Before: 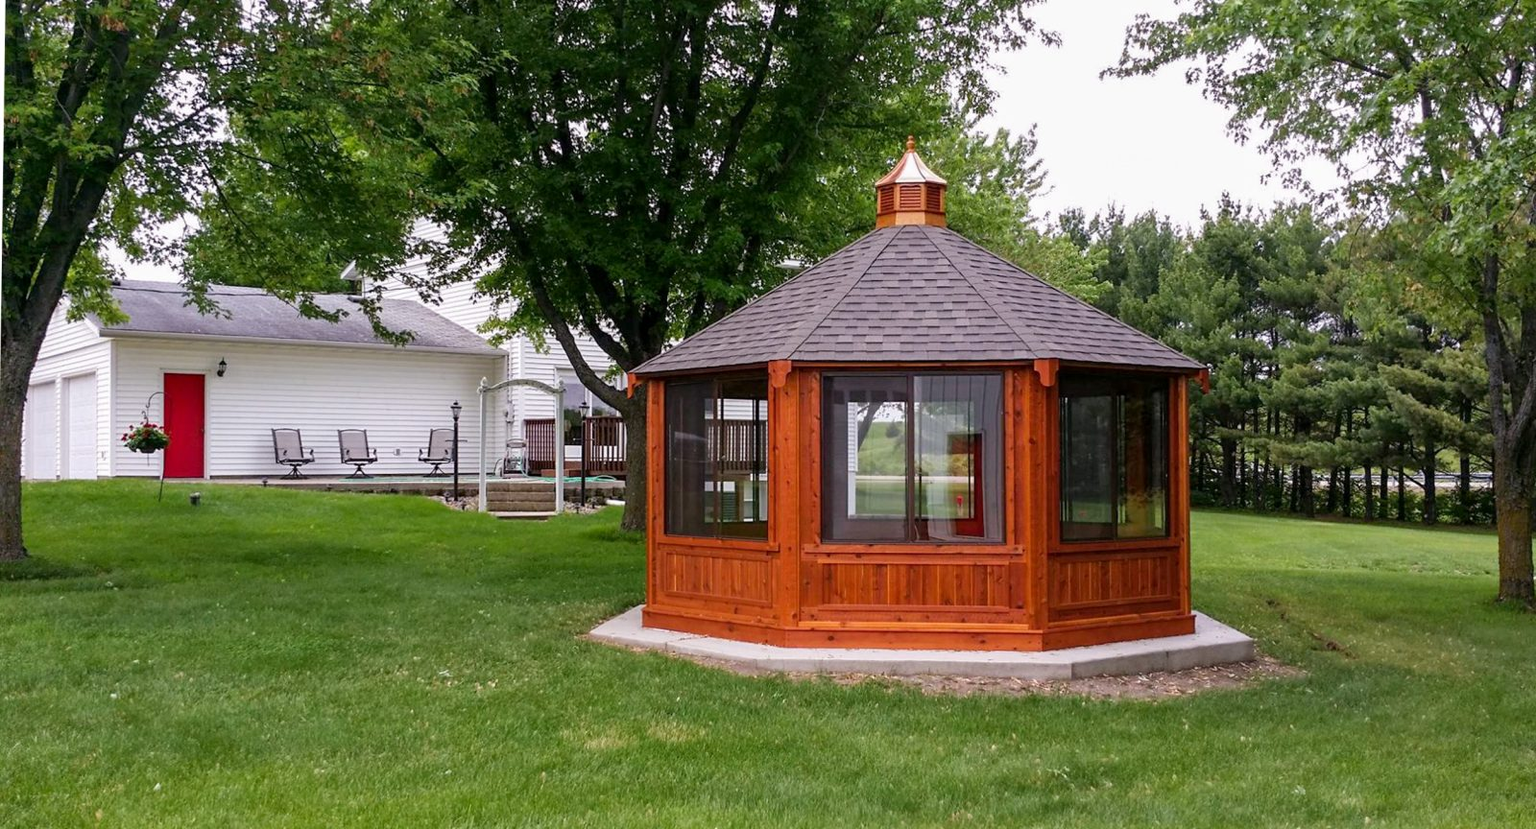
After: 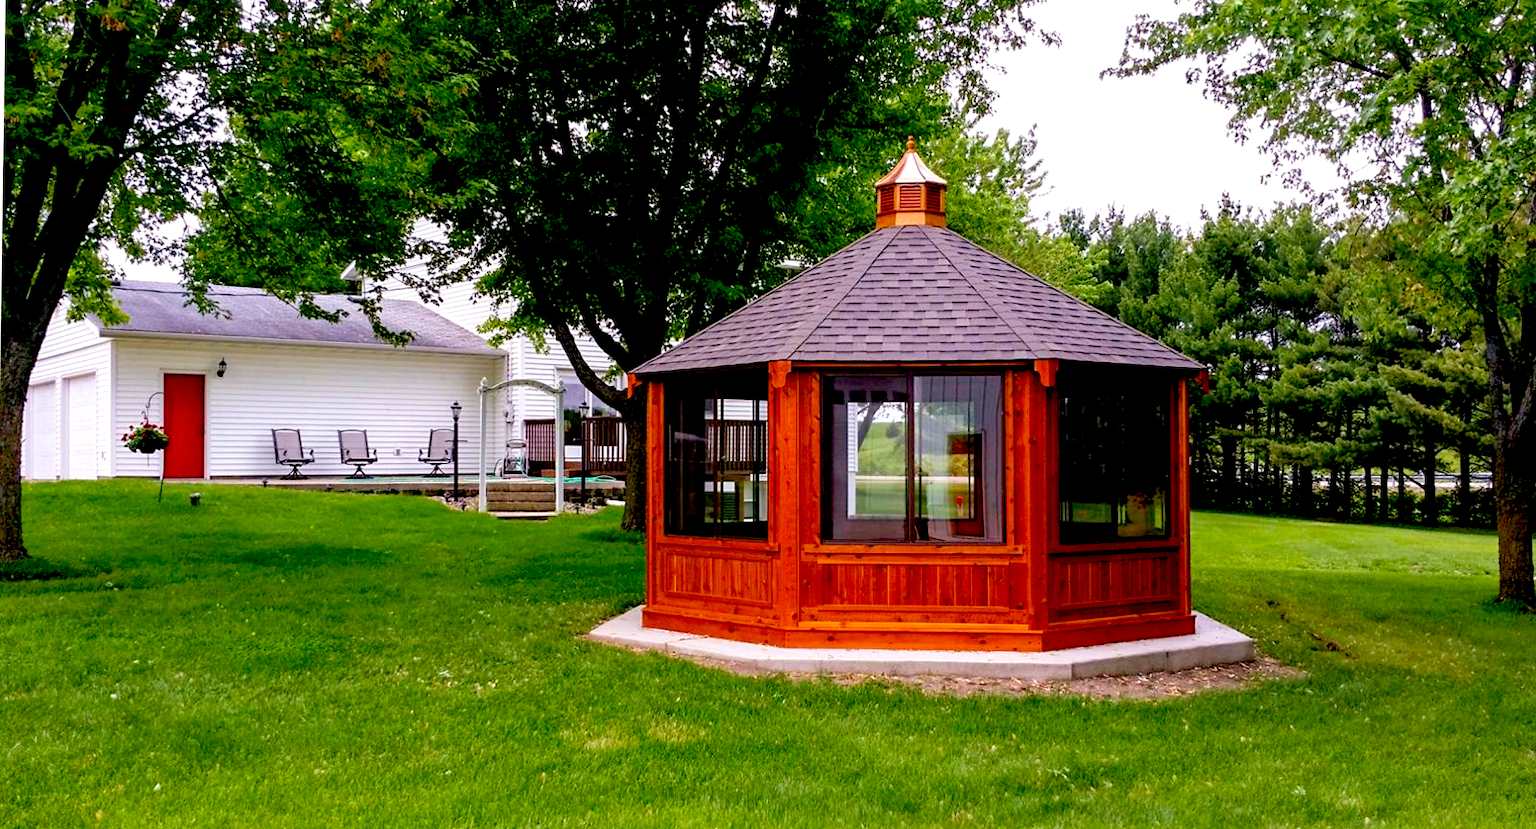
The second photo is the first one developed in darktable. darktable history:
color balance: output saturation 120%
exposure: black level correction 0.031, exposure 0.304 EV, compensate highlight preservation false
velvia: on, module defaults
